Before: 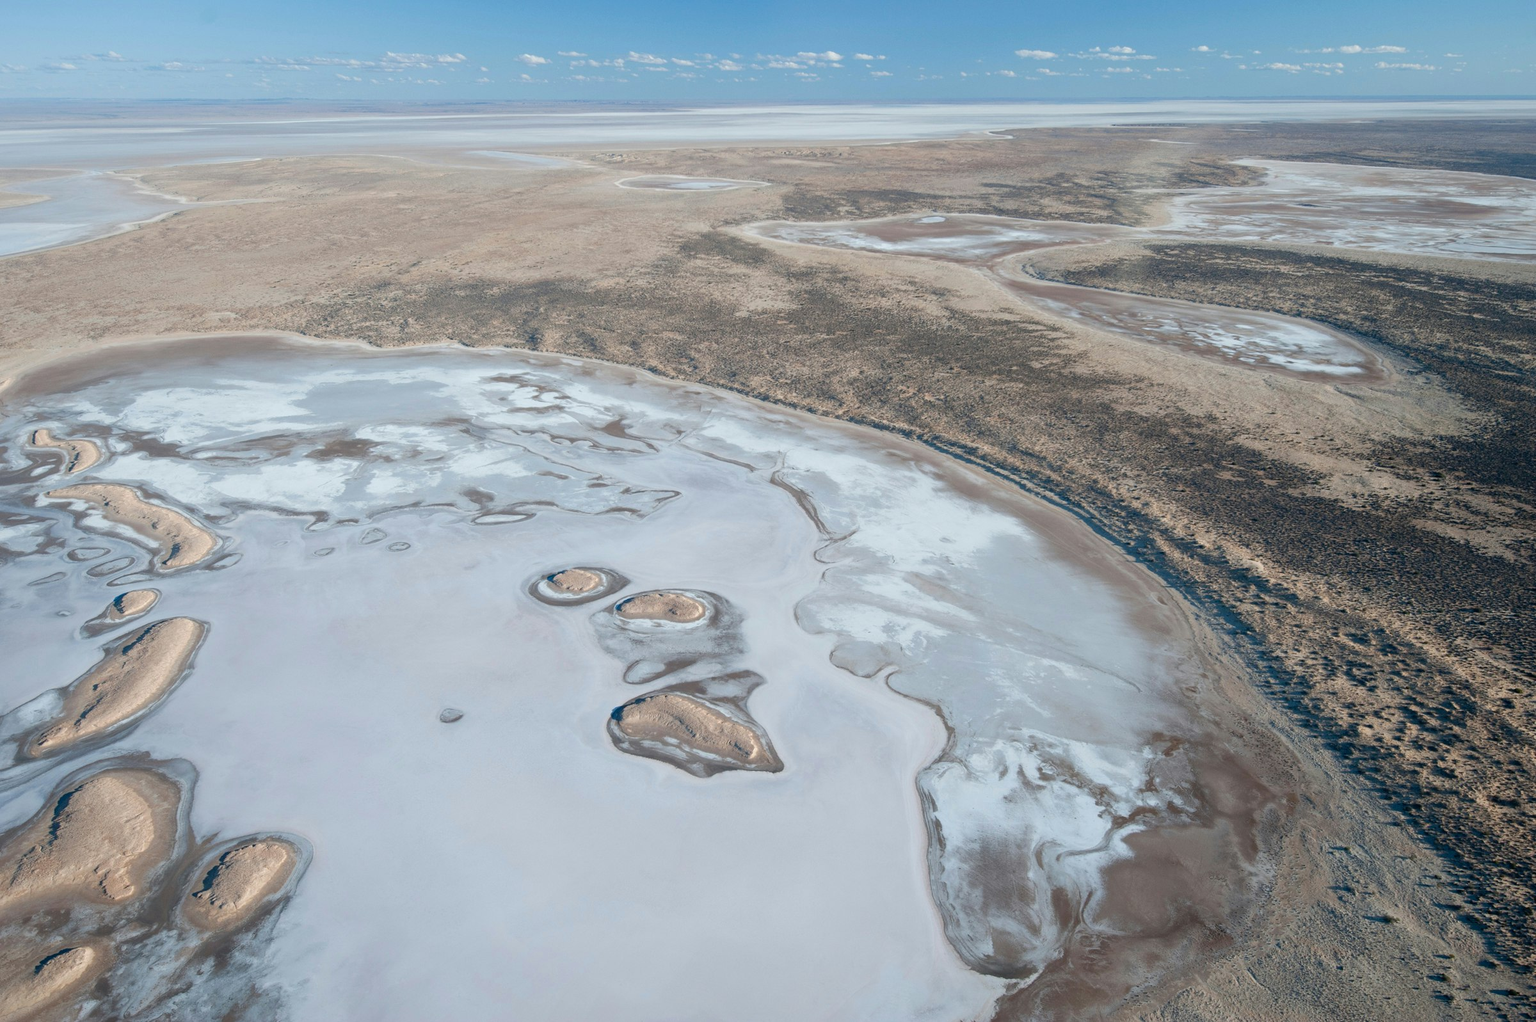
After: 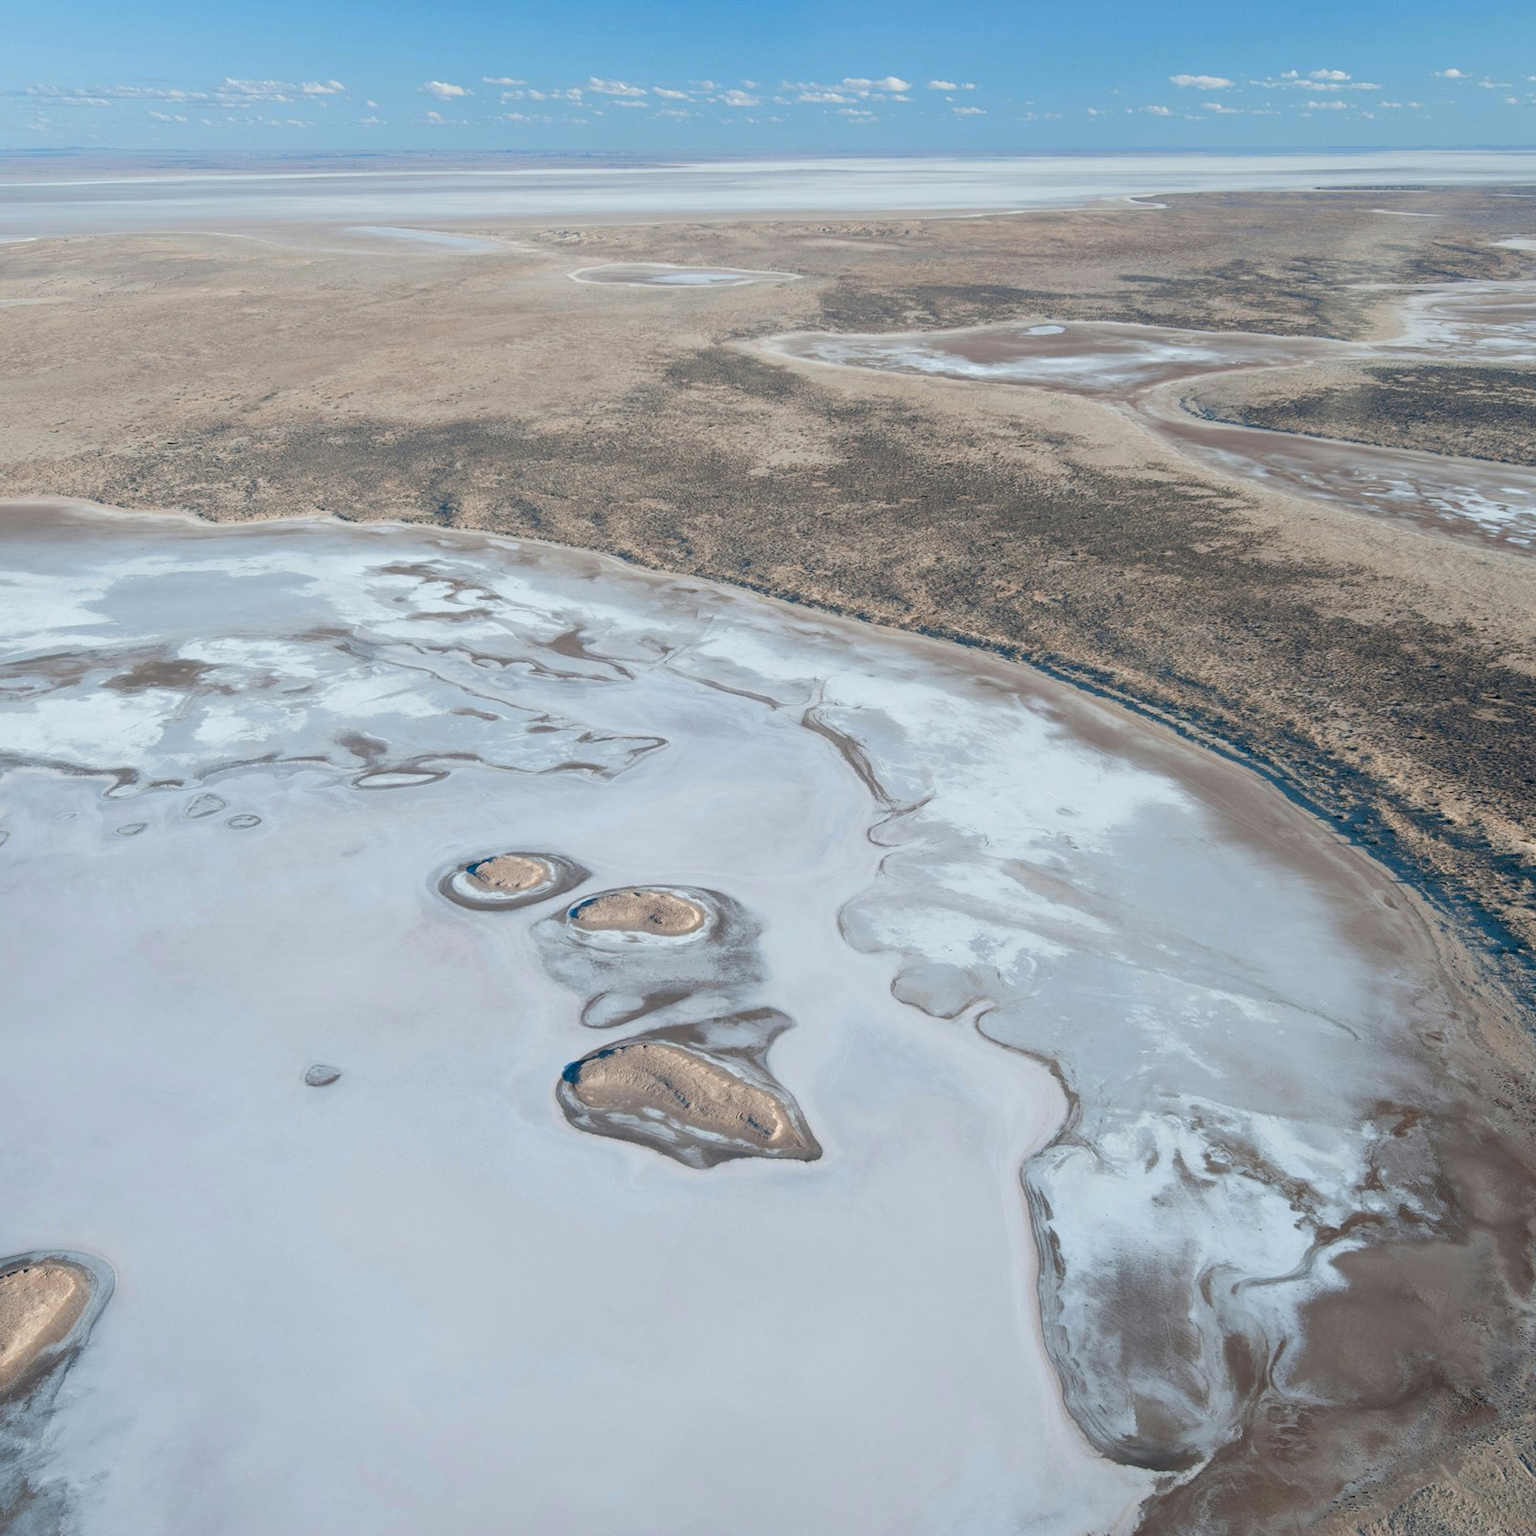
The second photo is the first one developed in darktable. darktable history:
color zones: curves: ch0 [(0.068, 0.464) (0.25, 0.5) (0.48, 0.508) (0.75, 0.536) (0.886, 0.476) (0.967, 0.456)]; ch1 [(0.066, 0.456) (0.25, 0.5) (0.616, 0.508) (0.746, 0.56) (0.934, 0.444)]
crop and rotate: left 15.45%, right 17.995%
tone equalizer: -7 EV 0.202 EV, -6 EV 0.106 EV, -5 EV 0.098 EV, -4 EV 0.071 EV, -2 EV -0.031 EV, -1 EV -0.059 EV, +0 EV -0.039 EV
